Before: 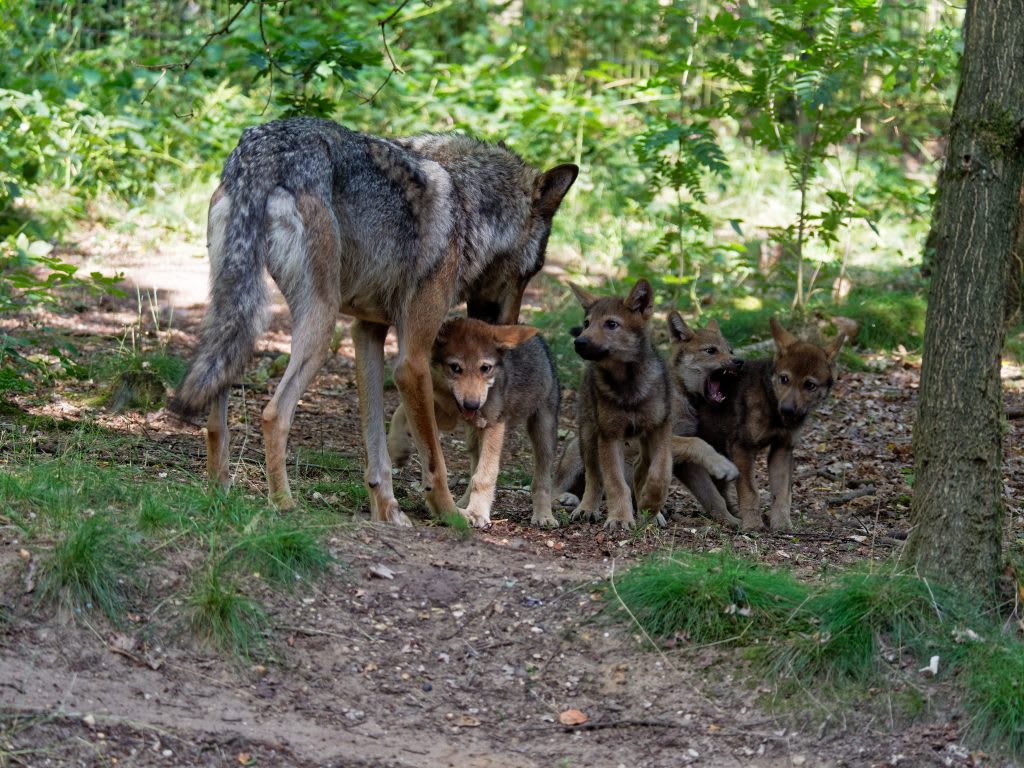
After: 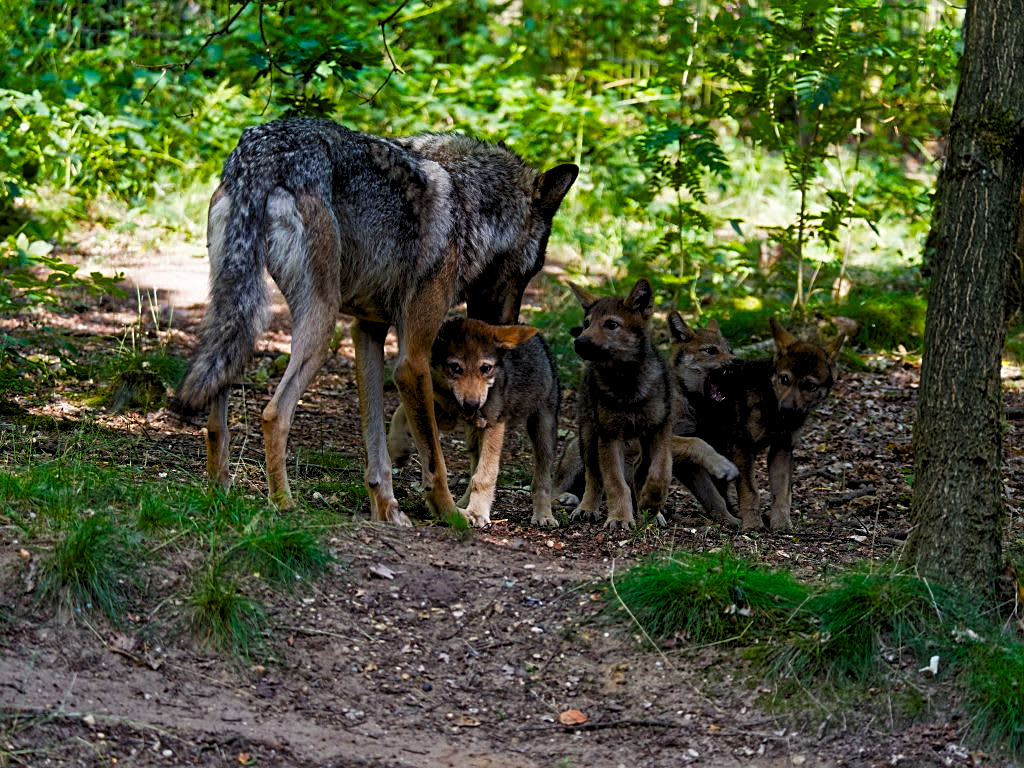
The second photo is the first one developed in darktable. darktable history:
levels: levels [0.116, 0.574, 1]
contrast equalizer: y [[0.5 ×6], [0.5 ×6], [0.5, 0.5, 0.501, 0.545, 0.707, 0.863], [0 ×6], [0 ×6]], mix -0.31
color balance rgb: linear chroma grading › global chroma 14.539%, perceptual saturation grading › global saturation 36.888%, perceptual saturation grading › shadows 35.291%
sharpen: on, module defaults
